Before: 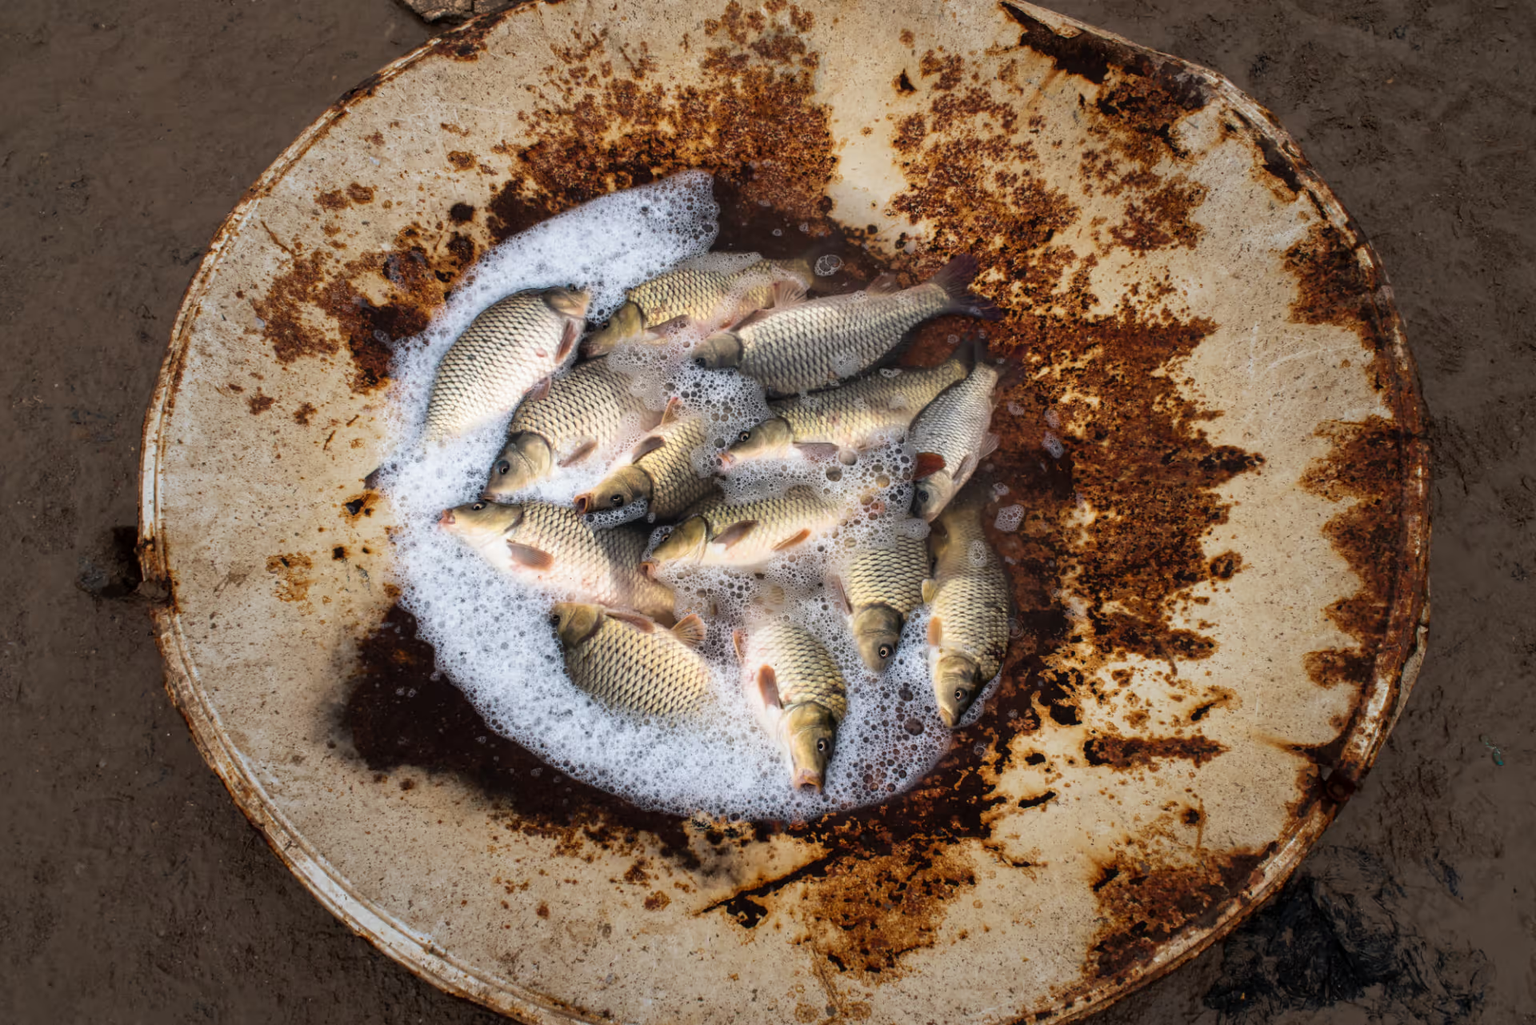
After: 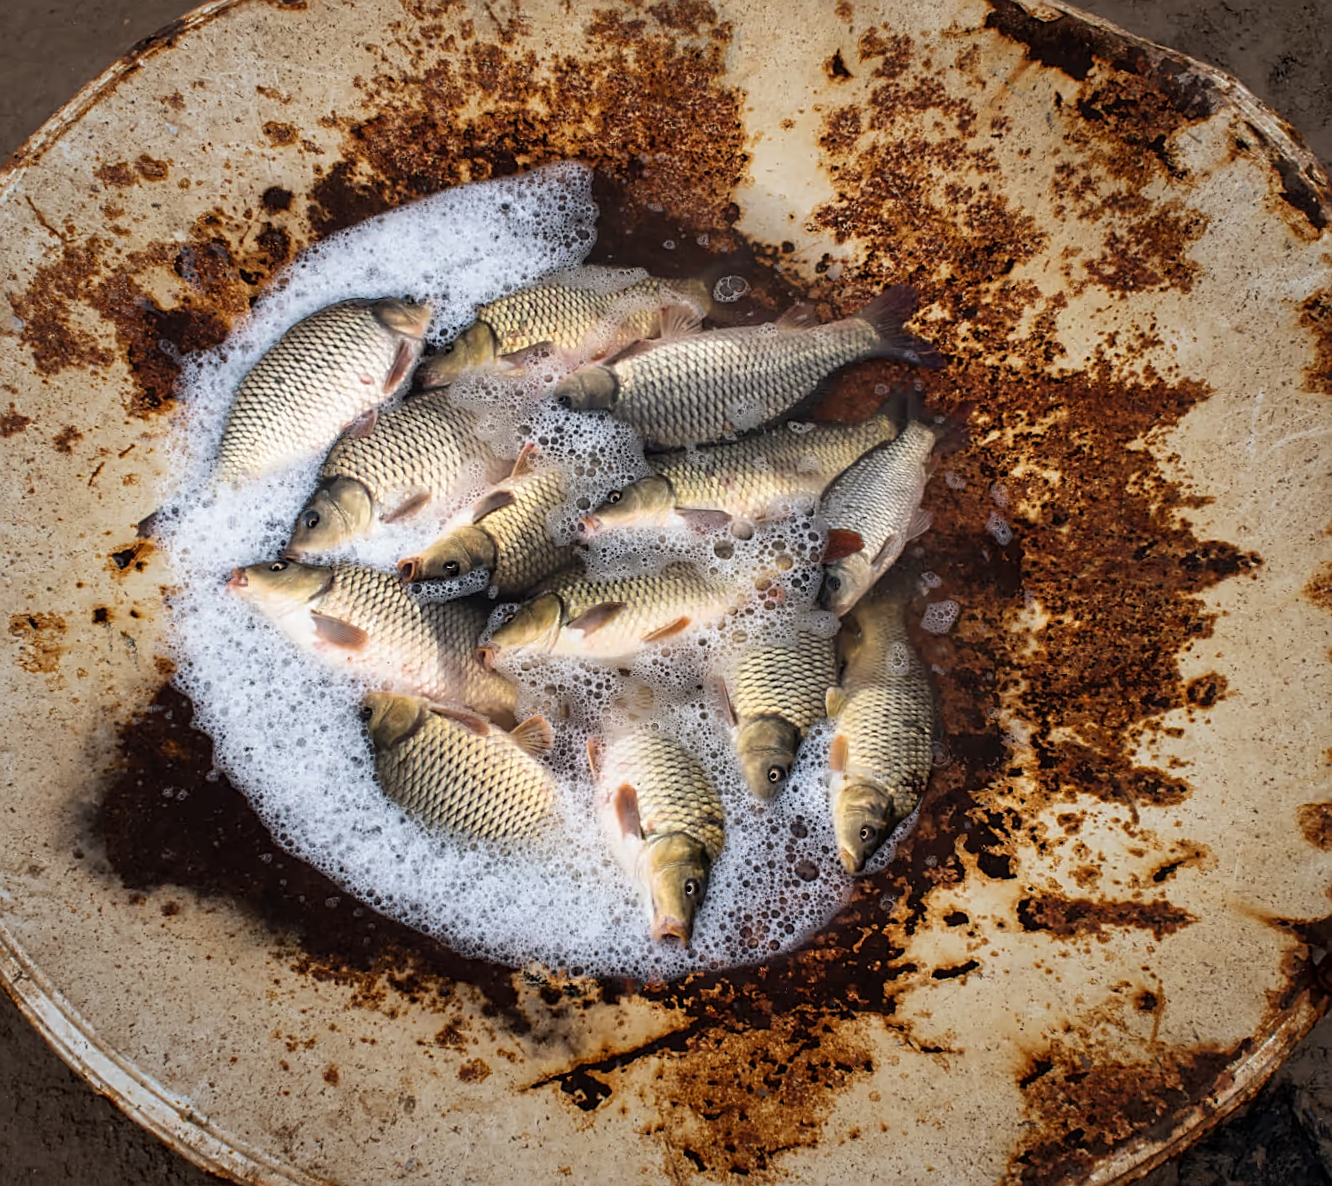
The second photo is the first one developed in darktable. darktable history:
sharpen: on, module defaults
crop and rotate: angle -3.07°, left 14.134%, top 0.028%, right 11.018%, bottom 0.042%
